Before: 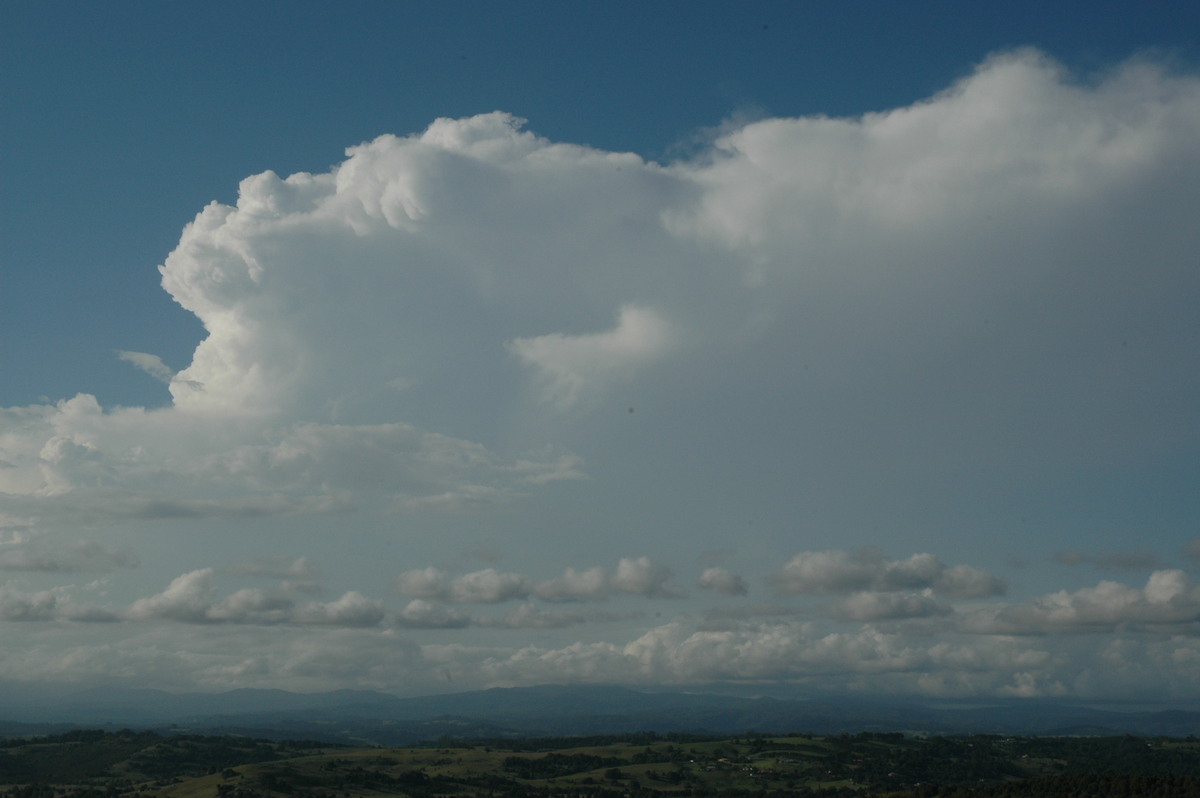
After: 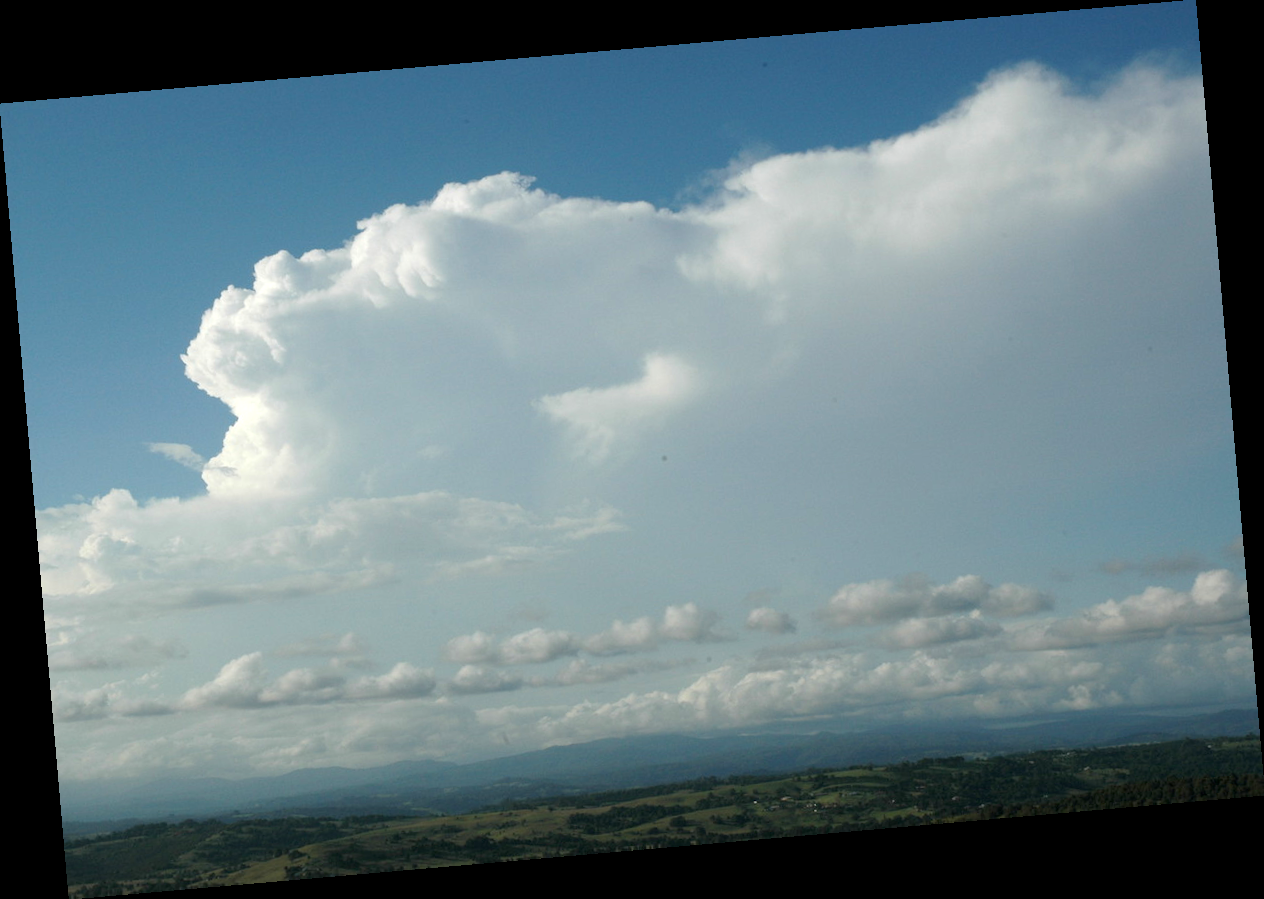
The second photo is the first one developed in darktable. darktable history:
exposure: black level correction 0.001, exposure 1 EV, compensate highlight preservation false
rotate and perspective: rotation -4.98°, automatic cropping off
